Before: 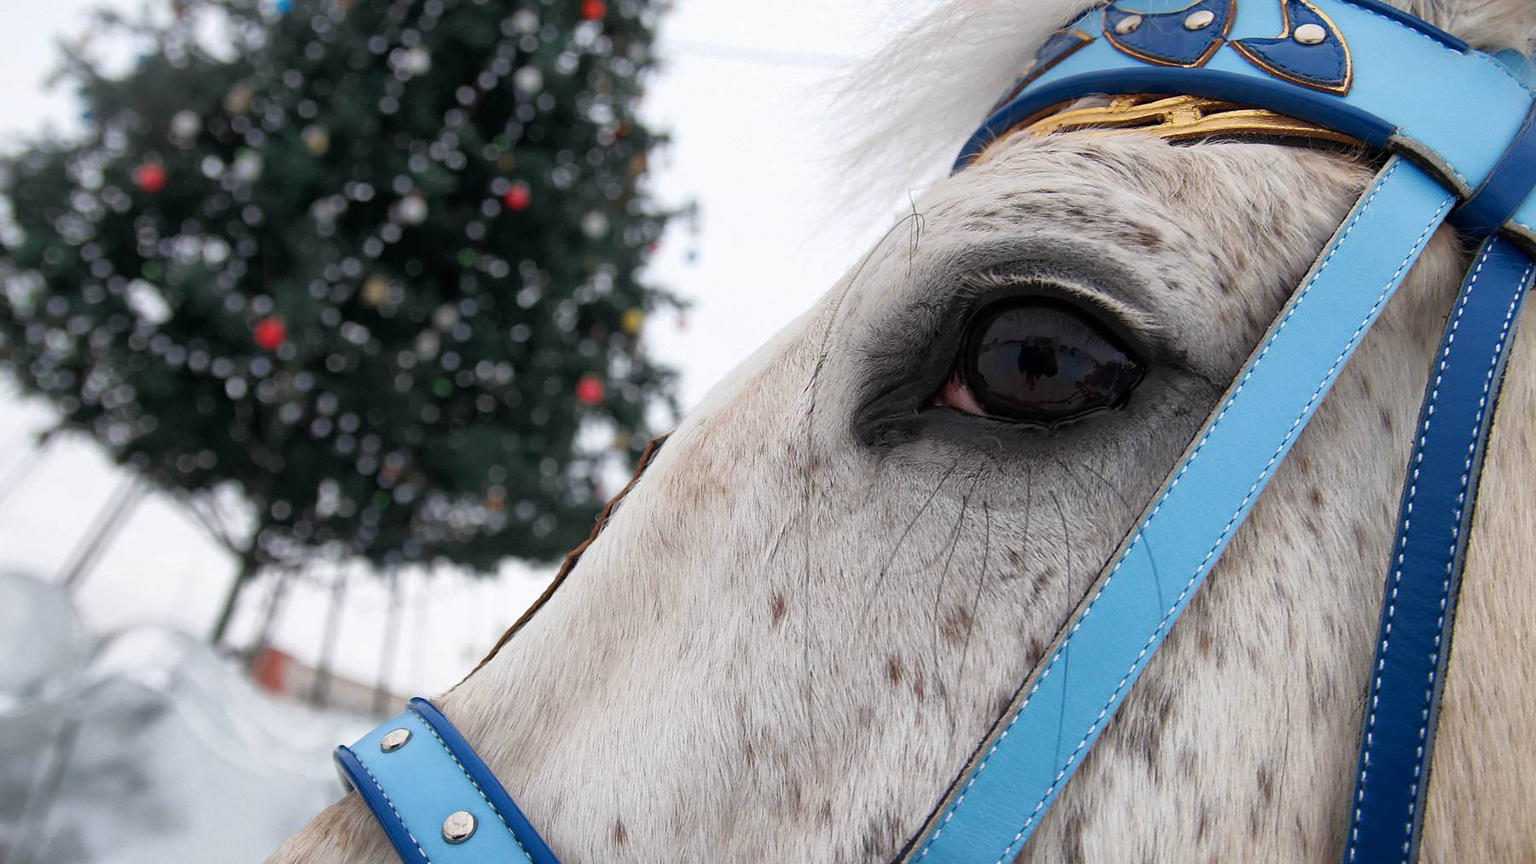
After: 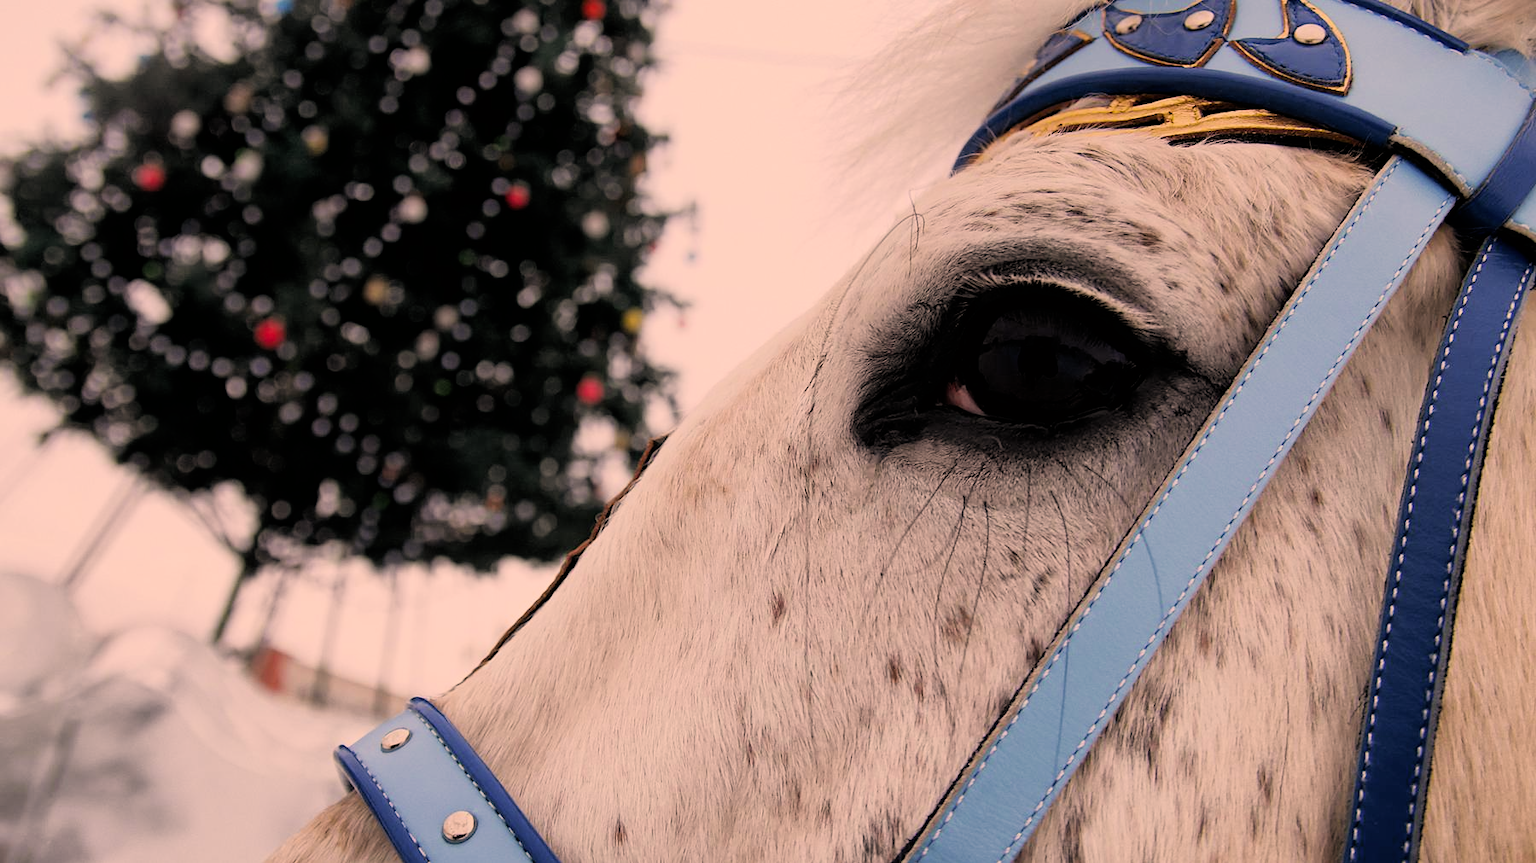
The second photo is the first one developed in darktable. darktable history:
color correction: highlights a* 17.88, highlights b* 18.79
filmic rgb: black relative exposure -5 EV, hardness 2.88, contrast 1.2
